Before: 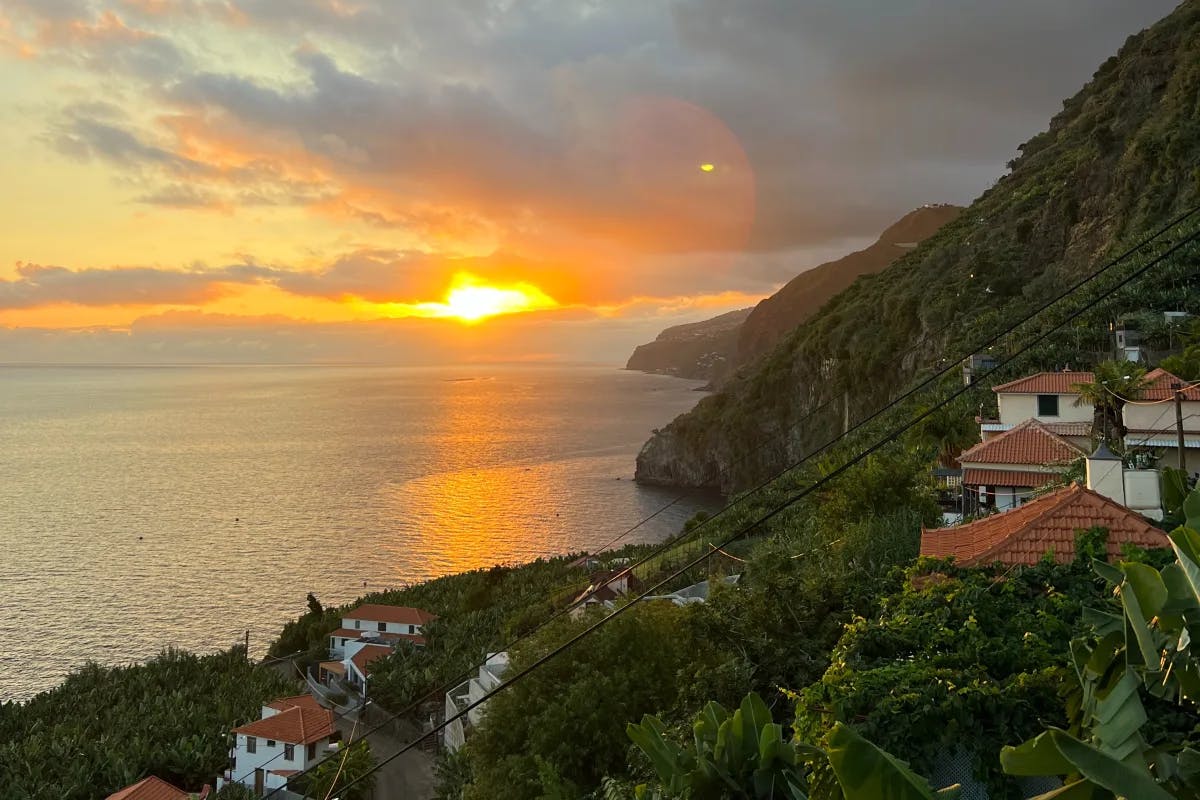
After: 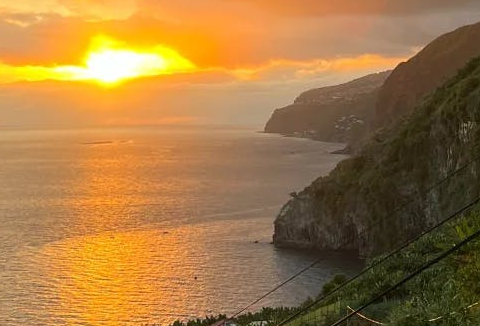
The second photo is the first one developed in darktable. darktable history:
crop: left 30.206%, top 29.643%, right 29.717%, bottom 29.569%
